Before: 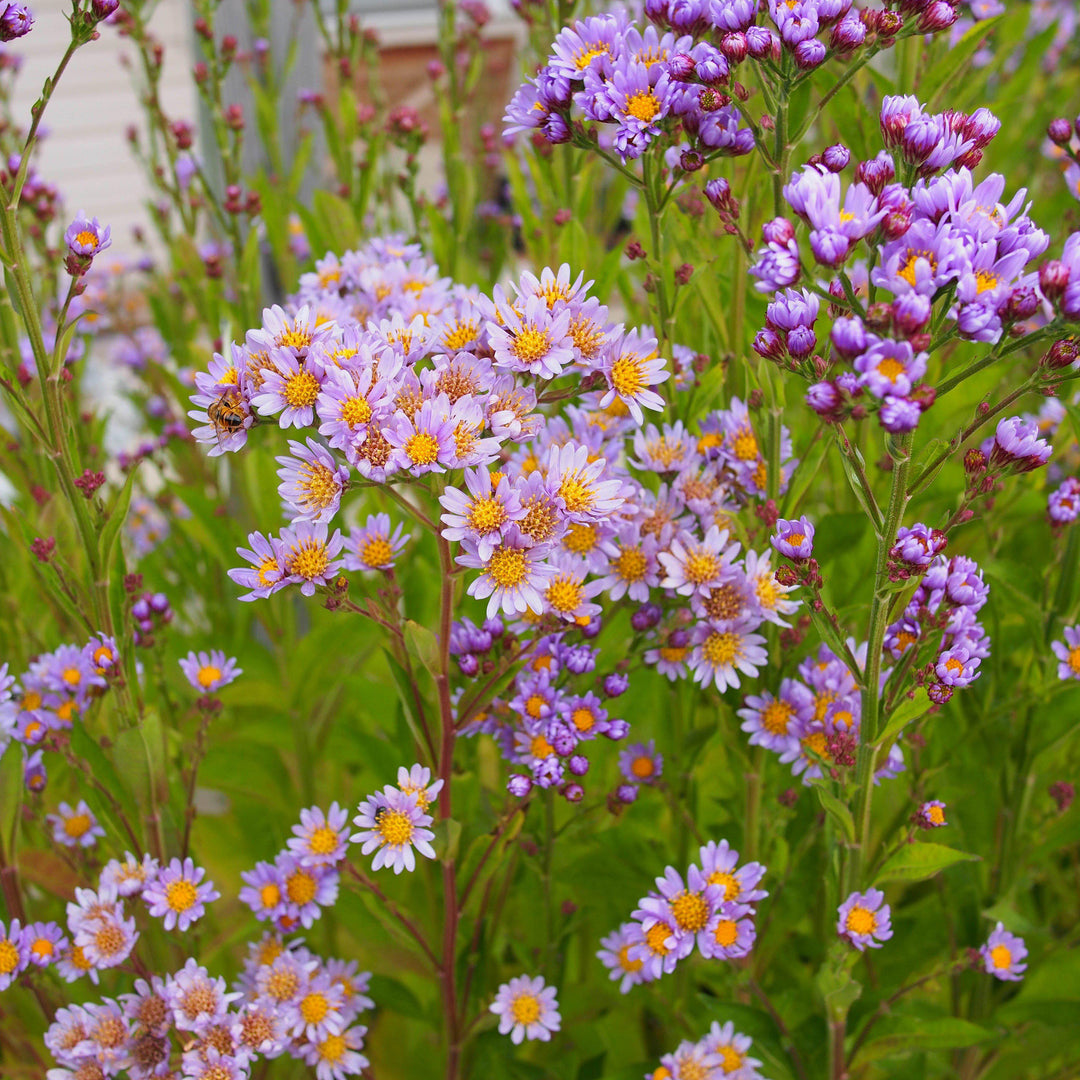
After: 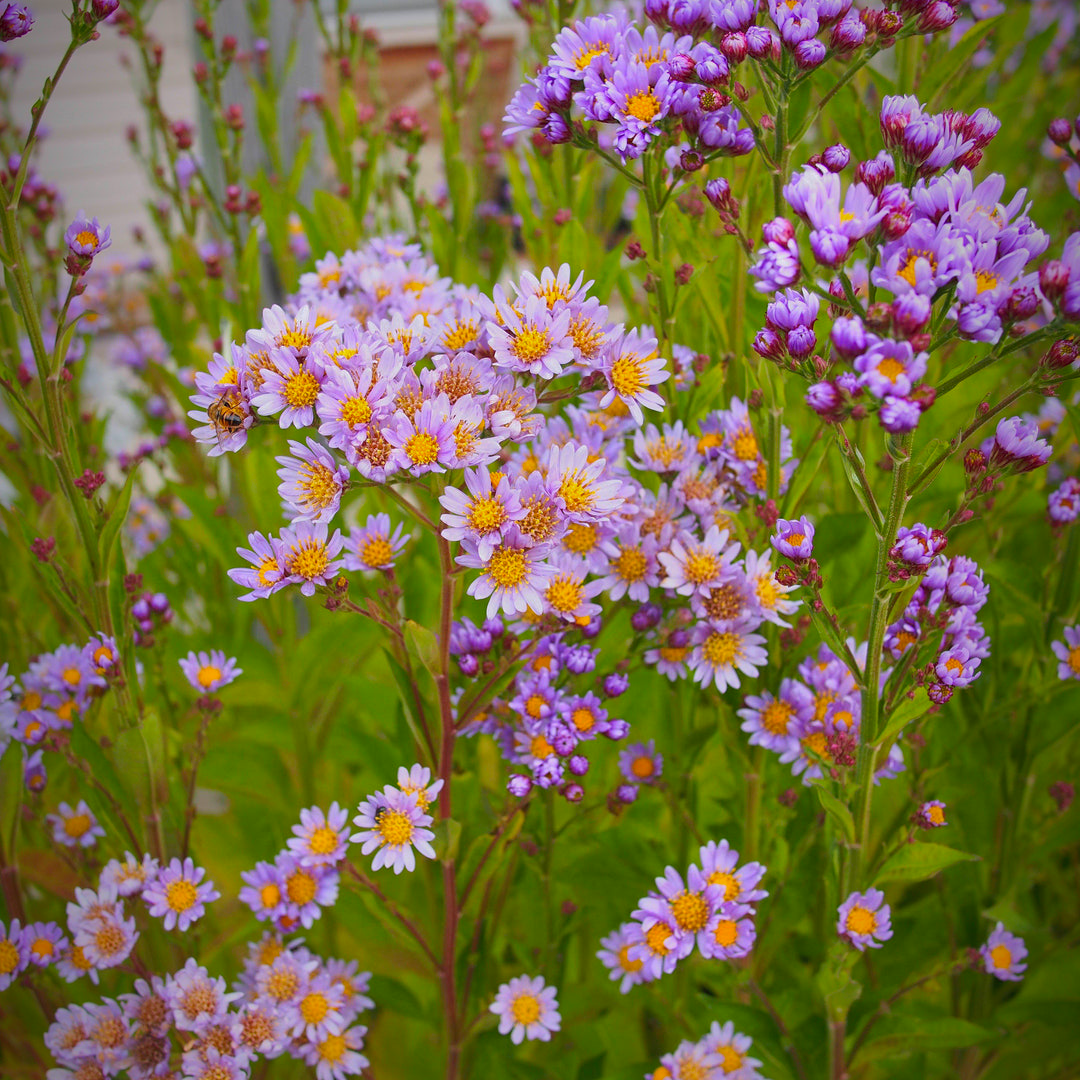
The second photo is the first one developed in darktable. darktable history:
shadows and highlights: highlights -59.93
color balance rgb: linear chroma grading › global chroma 8.776%, perceptual saturation grading › global saturation 0.752%
vignetting: fall-off start 96.41%, fall-off radius 99.75%, brightness -0.63, saturation -0.014, width/height ratio 0.614, unbound false
